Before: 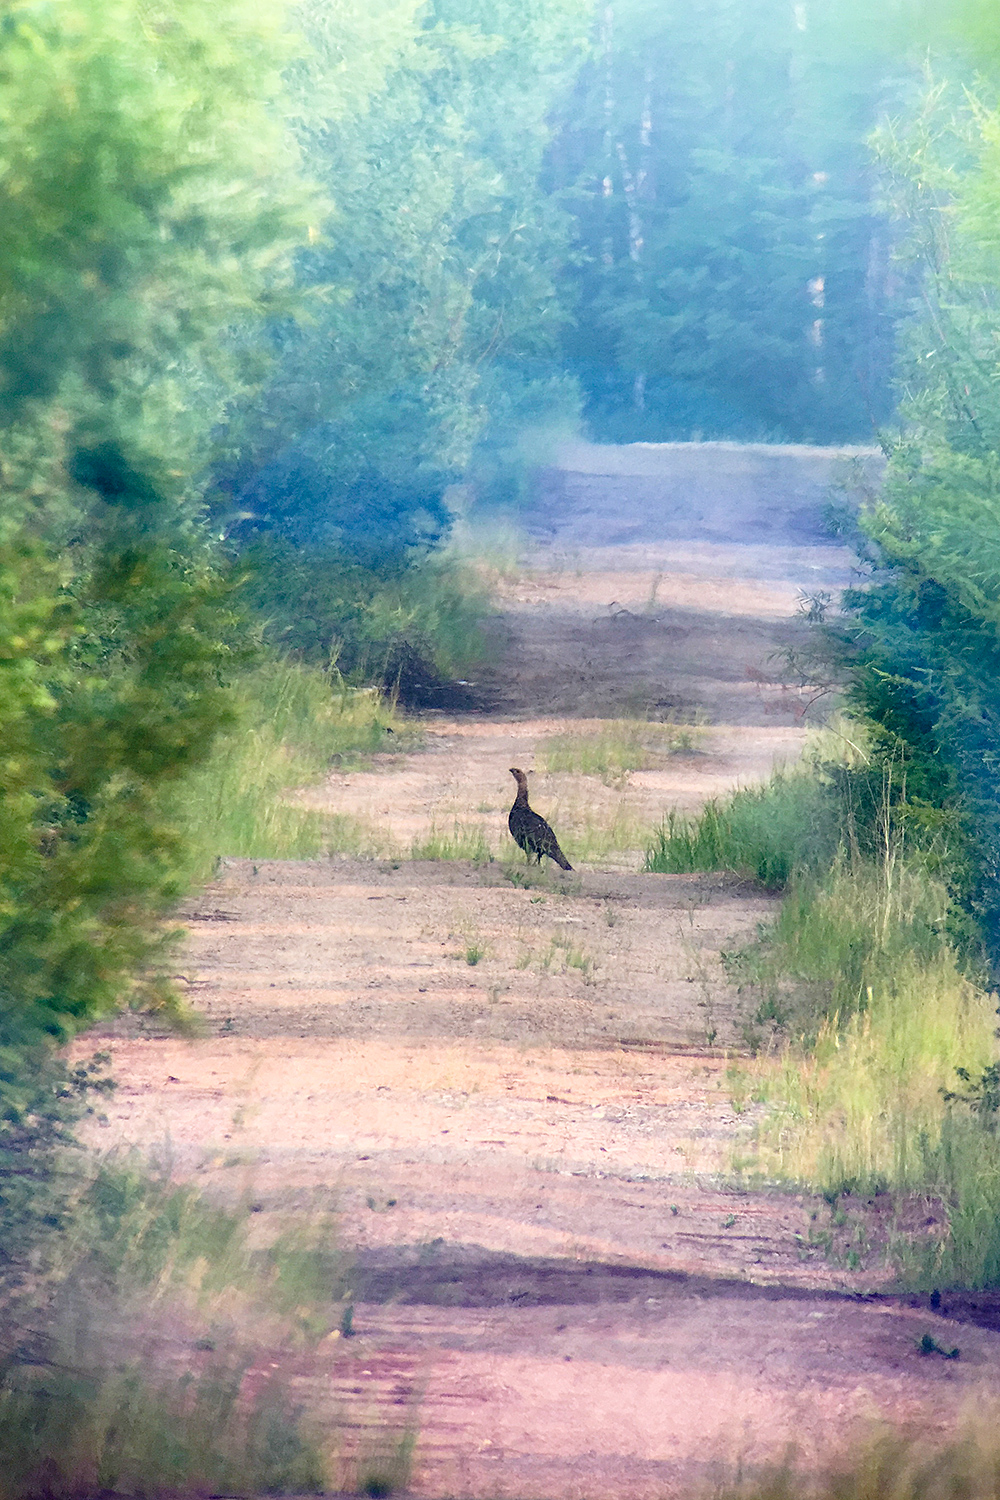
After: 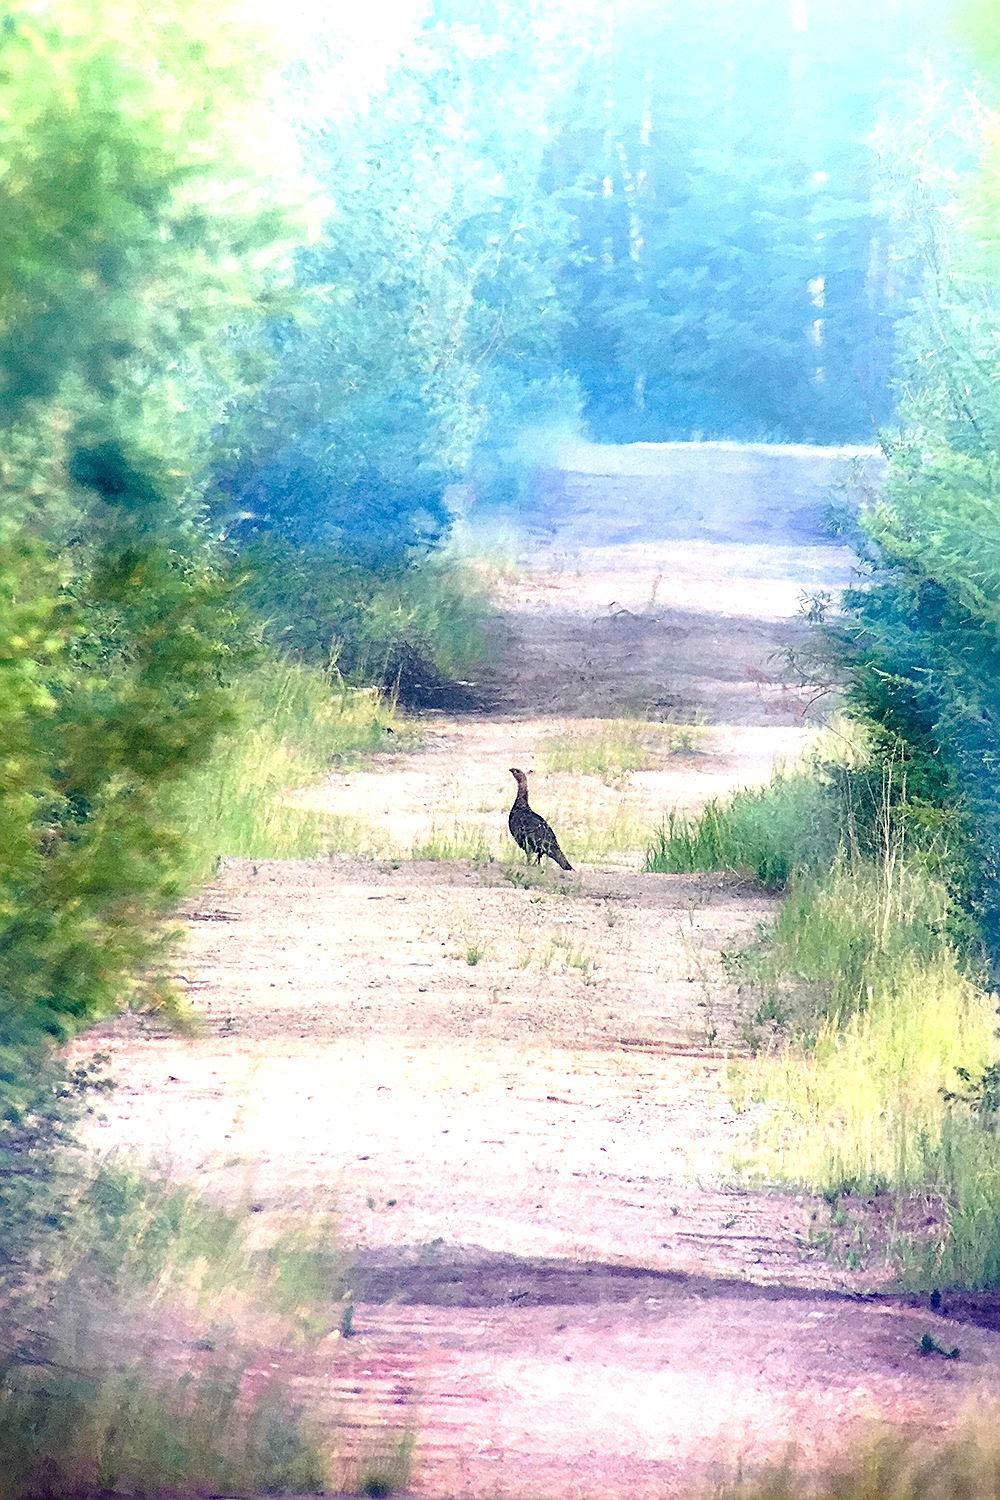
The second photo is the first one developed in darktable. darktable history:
sharpen: on, module defaults
tone equalizer: -8 EV -0.79 EV, -7 EV -0.707 EV, -6 EV -0.622 EV, -5 EV -0.384 EV, -3 EV 0.371 EV, -2 EV 0.6 EV, -1 EV 0.699 EV, +0 EV 0.751 EV
